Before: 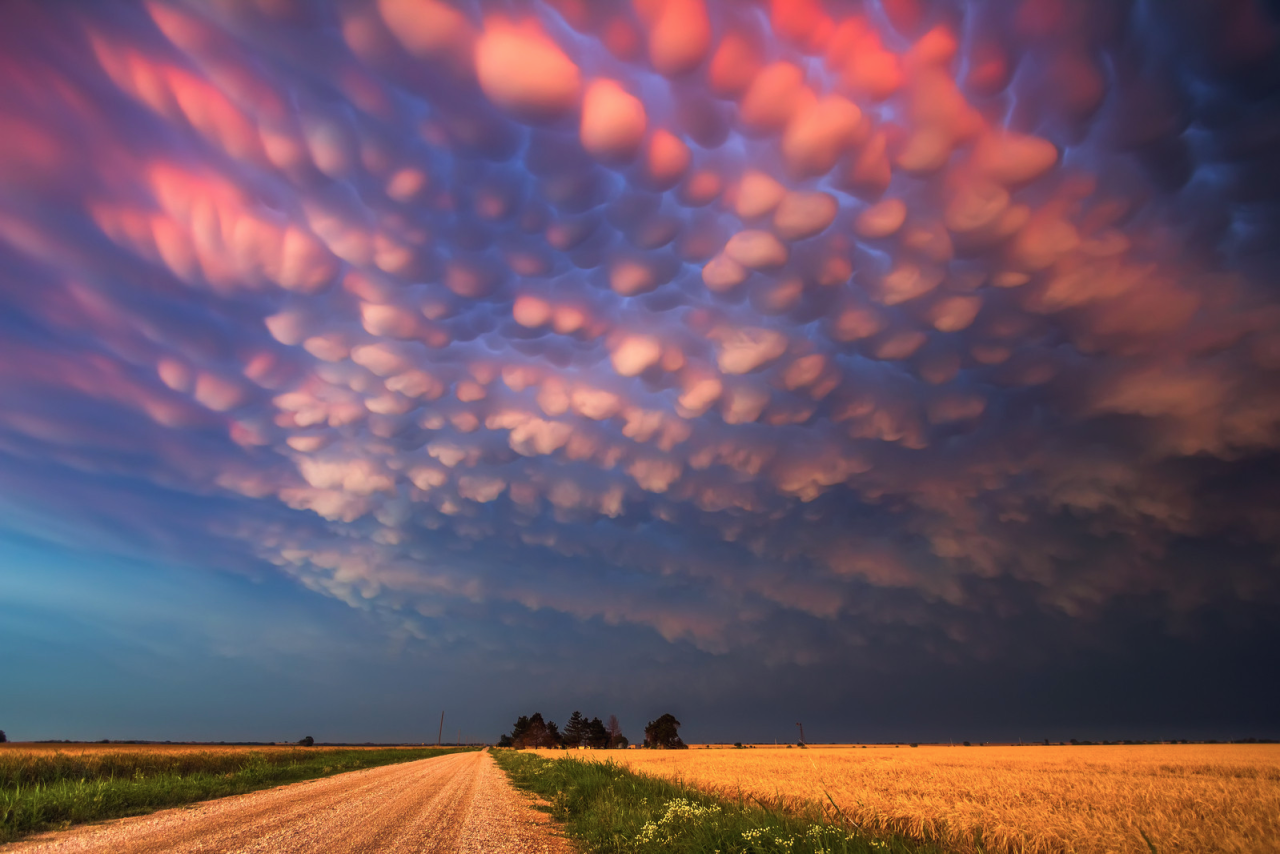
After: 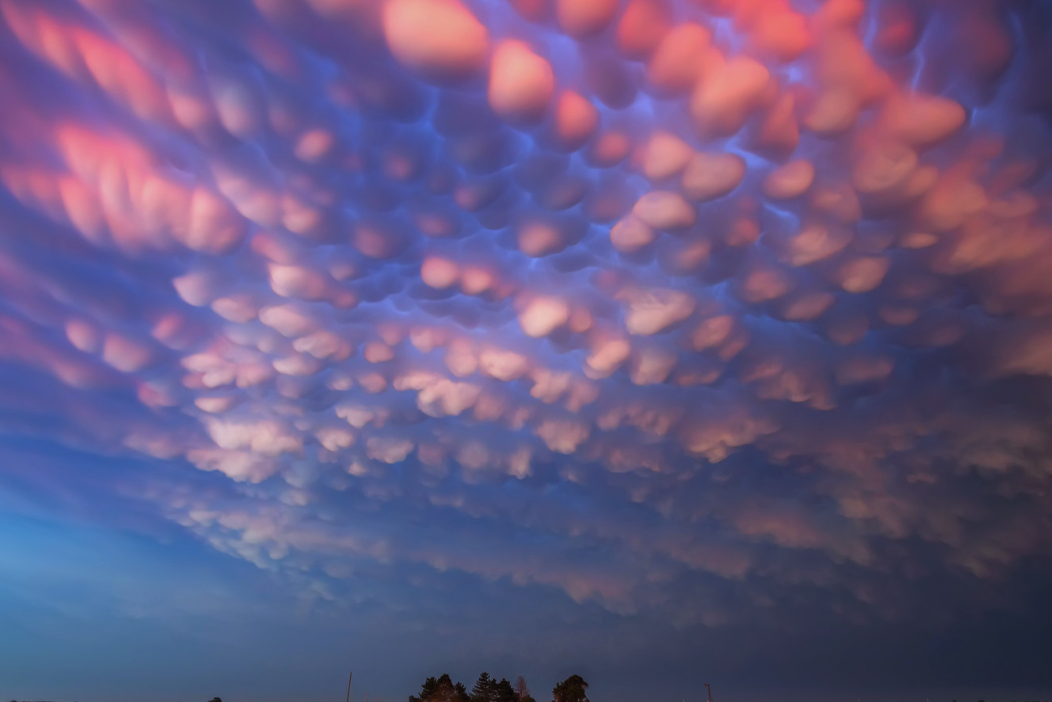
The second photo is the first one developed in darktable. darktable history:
crop and rotate: left 7.196%, top 4.574%, right 10.605%, bottom 13.178%
white balance: red 0.926, green 1.003, blue 1.133
